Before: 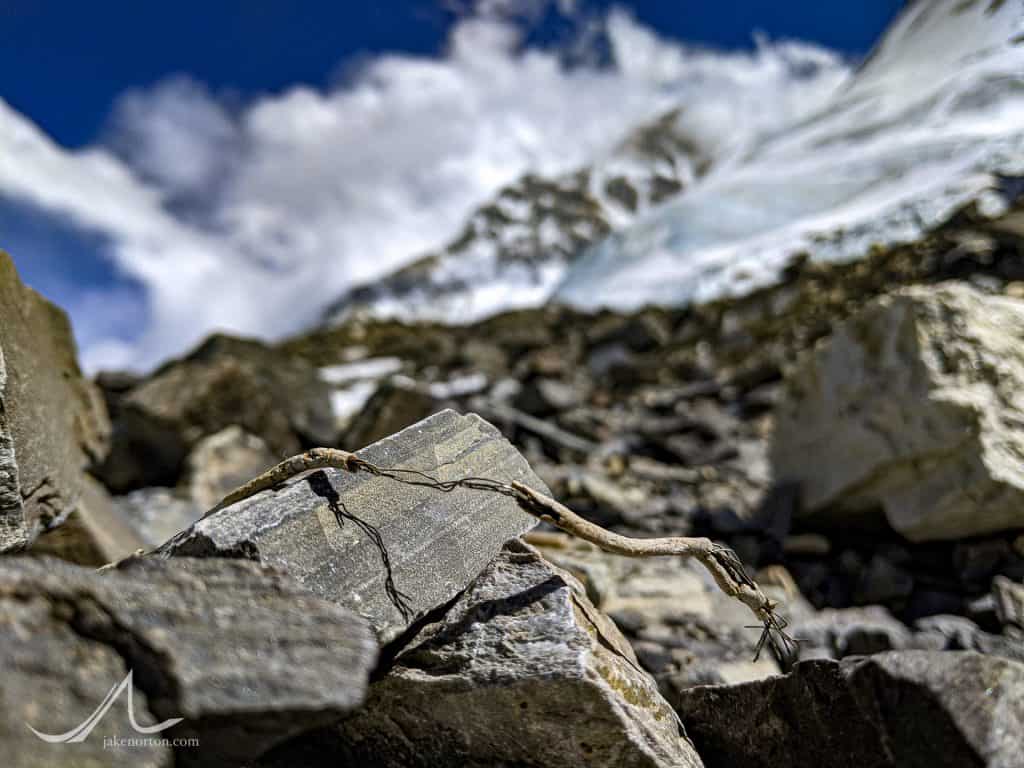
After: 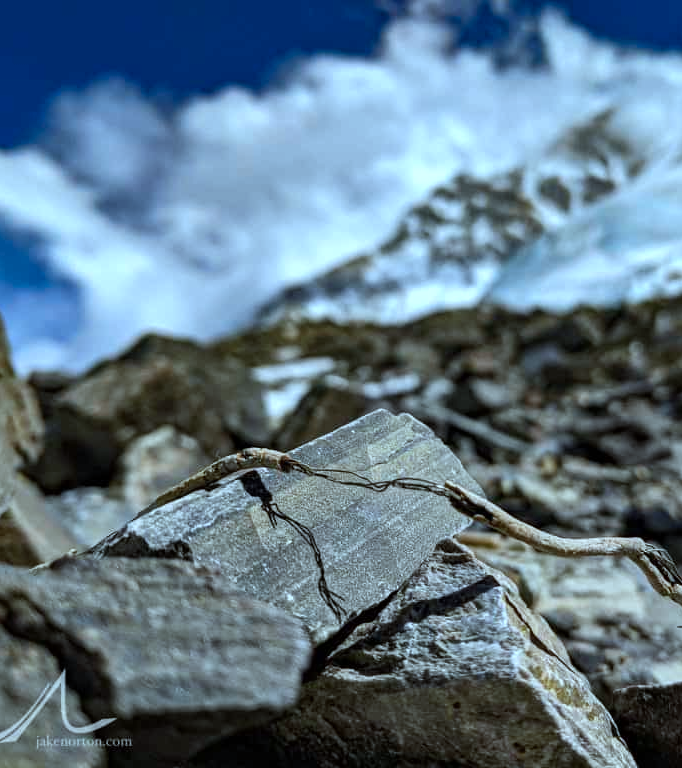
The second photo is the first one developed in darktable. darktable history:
crop and rotate: left 6.617%, right 26.717%
color correction: highlights a* -10.69, highlights b* -19.19
